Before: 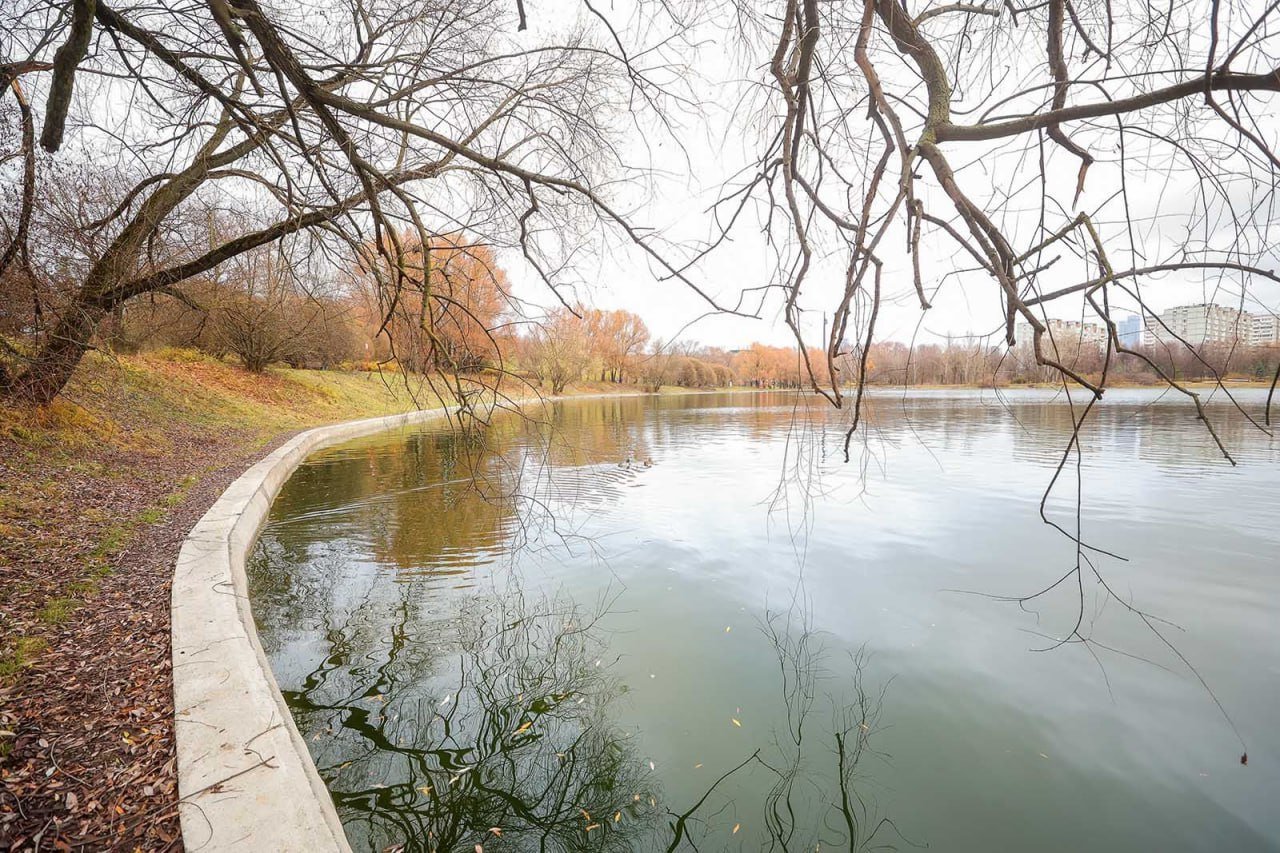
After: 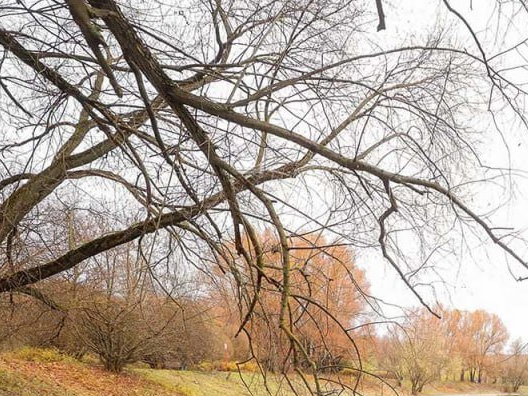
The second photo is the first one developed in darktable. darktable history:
crop and rotate: left 11.065%, top 0.059%, right 47.645%, bottom 53.512%
